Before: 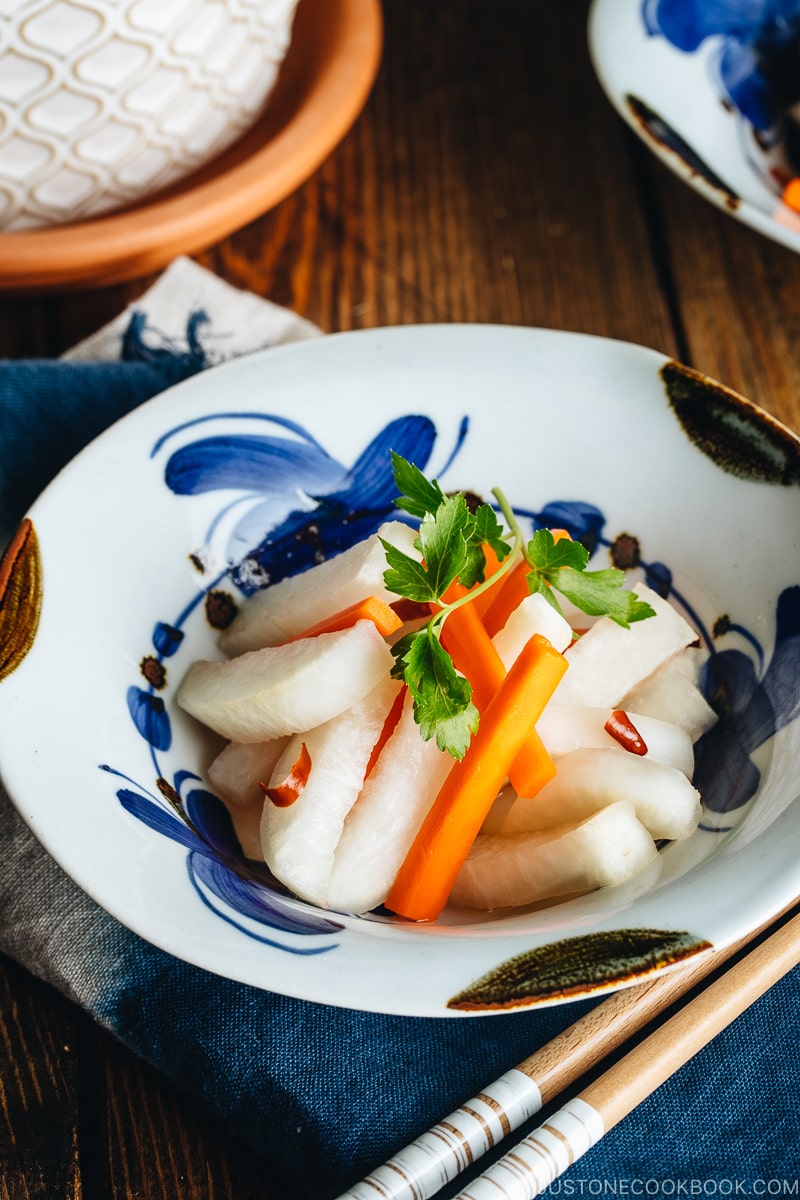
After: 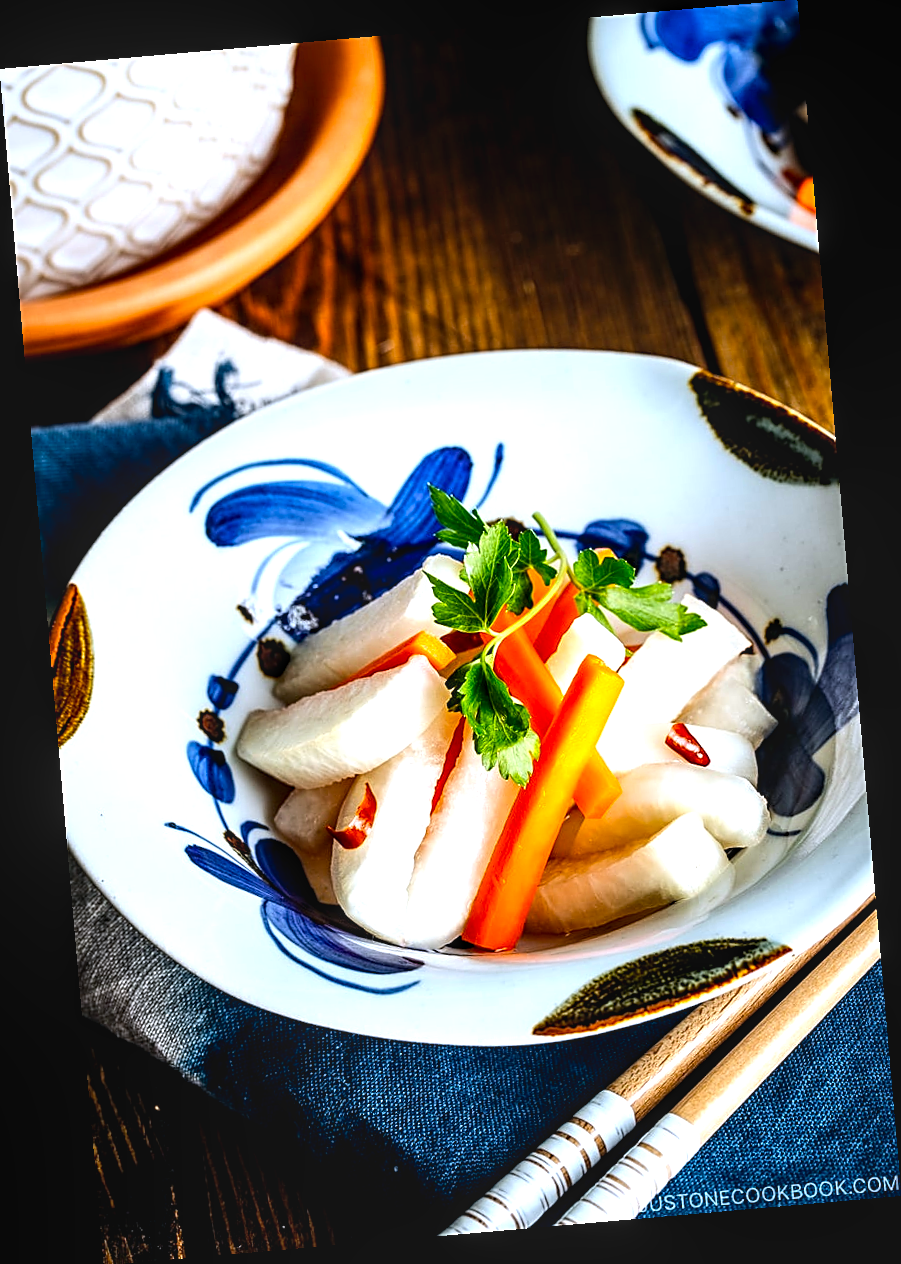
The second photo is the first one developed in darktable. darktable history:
exposure: black level correction 0.007, exposure 0.093 EV, compensate highlight preservation false
rotate and perspective: rotation -4.98°, automatic cropping off
sharpen: on, module defaults
color calibration: illuminant as shot in camera, x 0.358, y 0.373, temperature 4628.91 K
local contrast: on, module defaults
tone equalizer: -8 EV -0.75 EV, -7 EV -0.7 EV, -6 EV -0.6 EV, -5 EV -0.4 EV, -3 EV 0.4 EV, -2 EV 0.6 EV, -1 EV 0.7 EV, +0 EV 0.75 EV, edges refinement/feathering 500, mask exposure compensation -1.57 EV, preserve details no
color balance: output saturation 120%
white balance: red 0.986, blue 1.01
